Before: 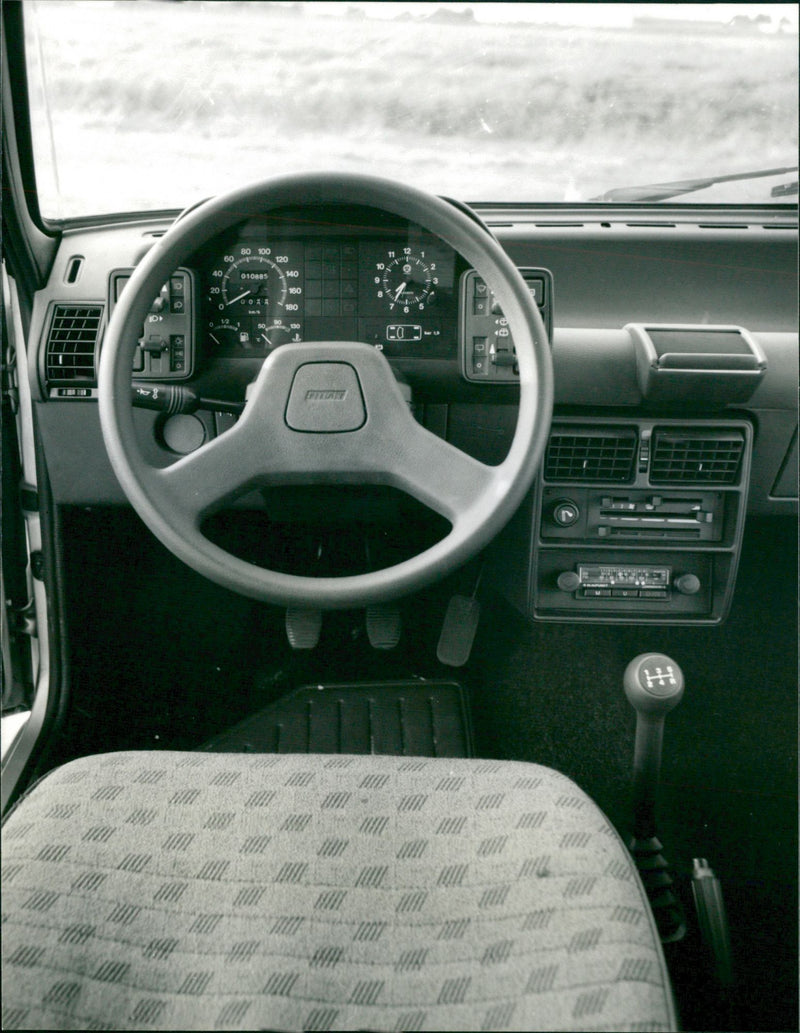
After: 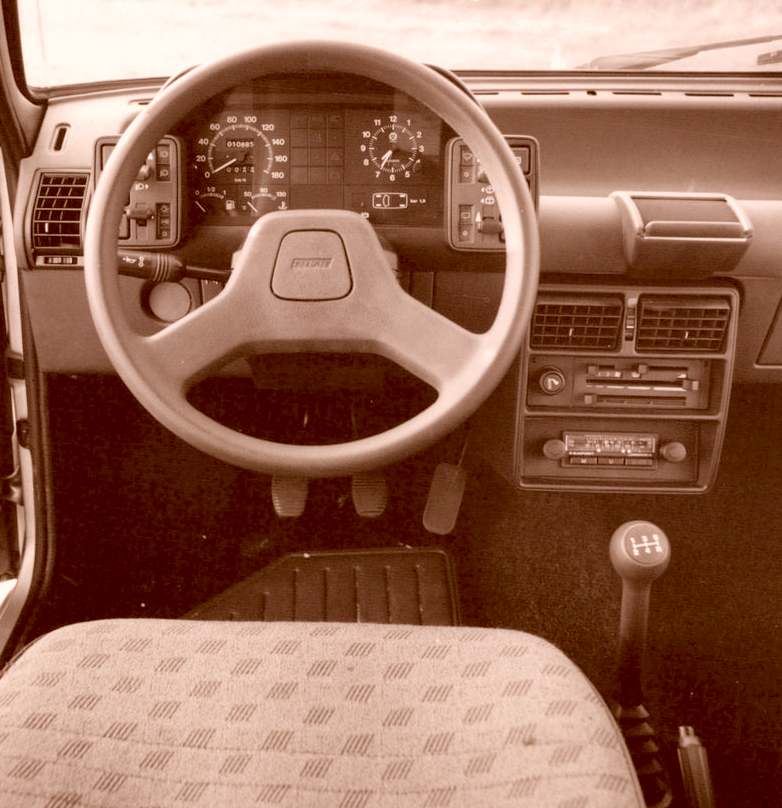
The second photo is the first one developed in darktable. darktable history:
color correction: highlights a* 9.43, highlights b* 8.66, shadows a* 39.96, shadows b* 39.73, saturation 0.818
contrast brightness saturation: brightness 0.186, saturation -0.501
crop and rotate: left 1.925%, top 12.811%, right 0.283%, bottom 8.907%
